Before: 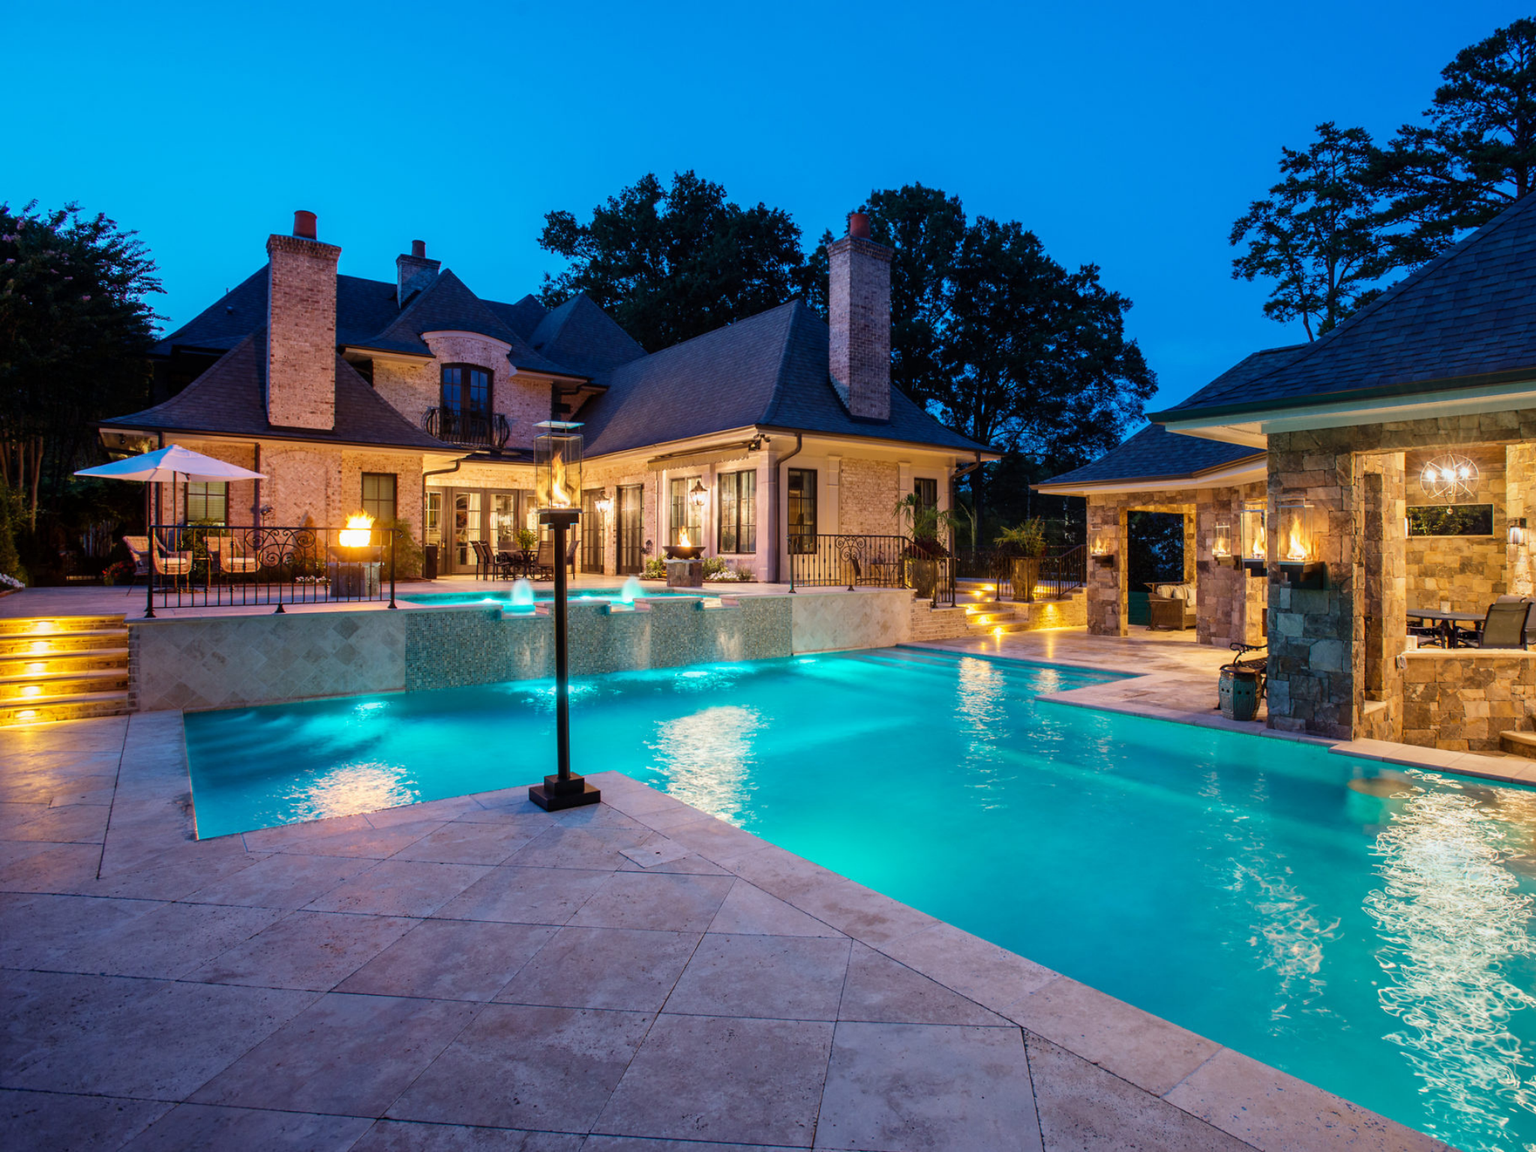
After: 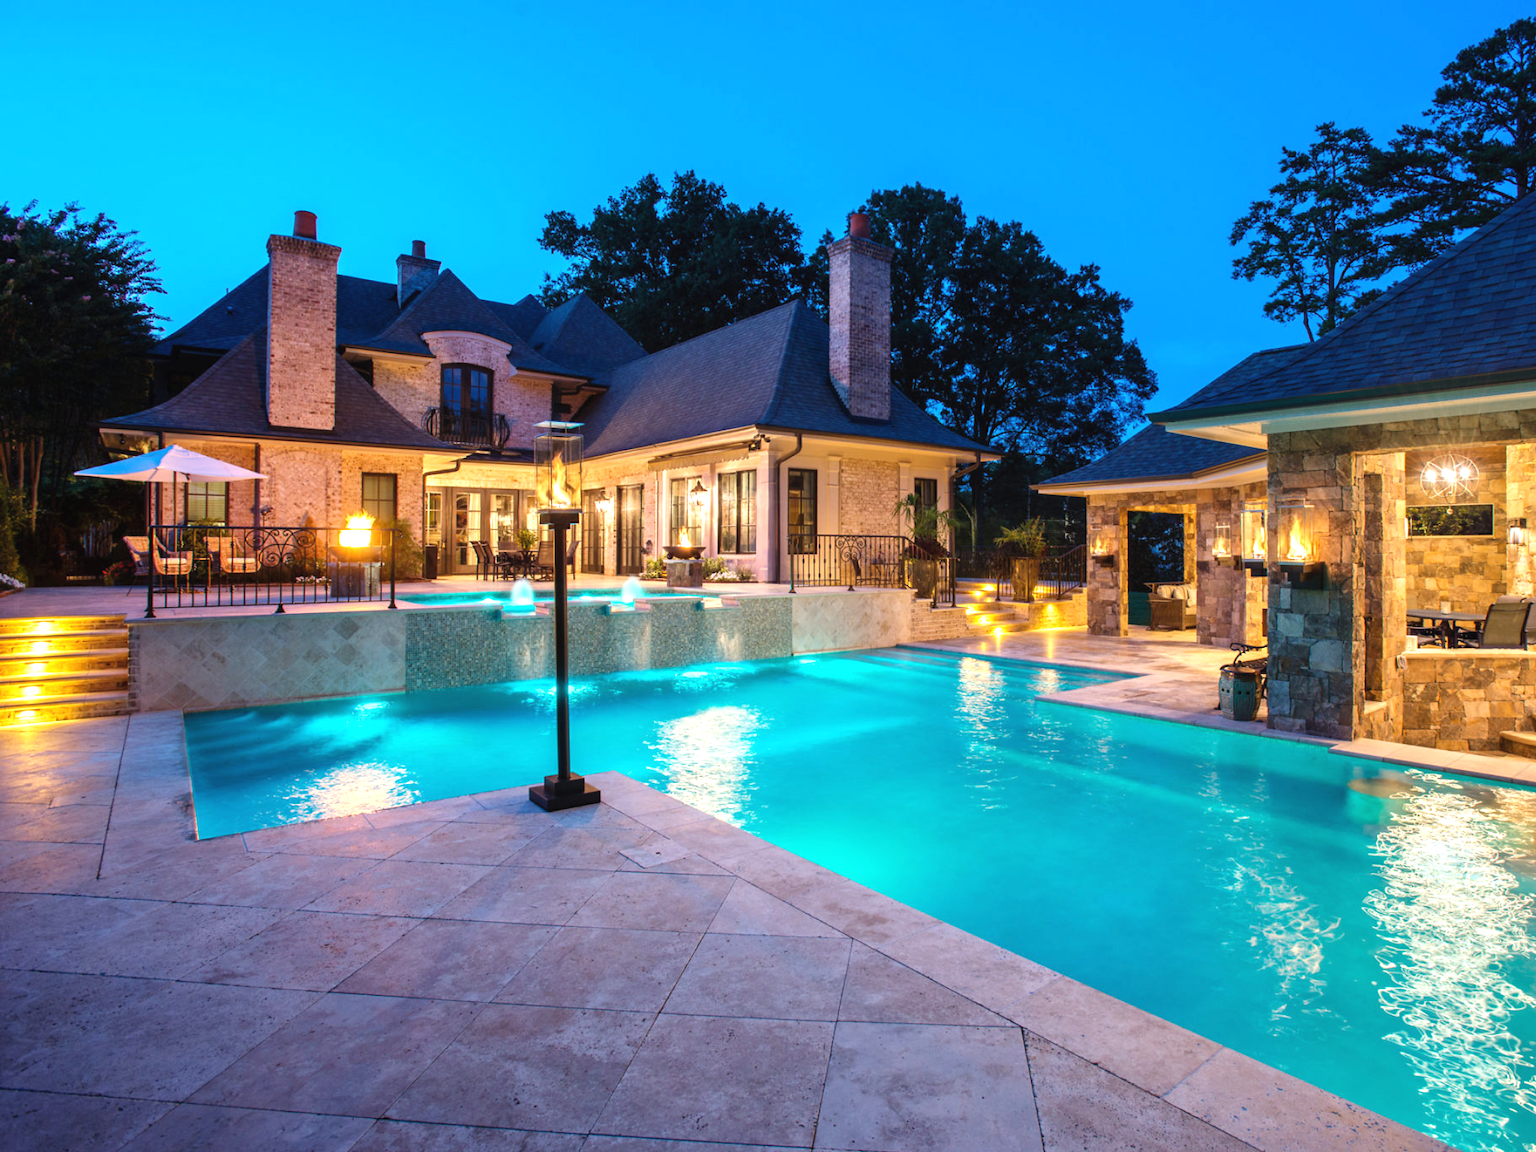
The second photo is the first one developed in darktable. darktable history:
exposure: black level correction -0.002, exposure 0.536 EV, compensate highlight preservation false
